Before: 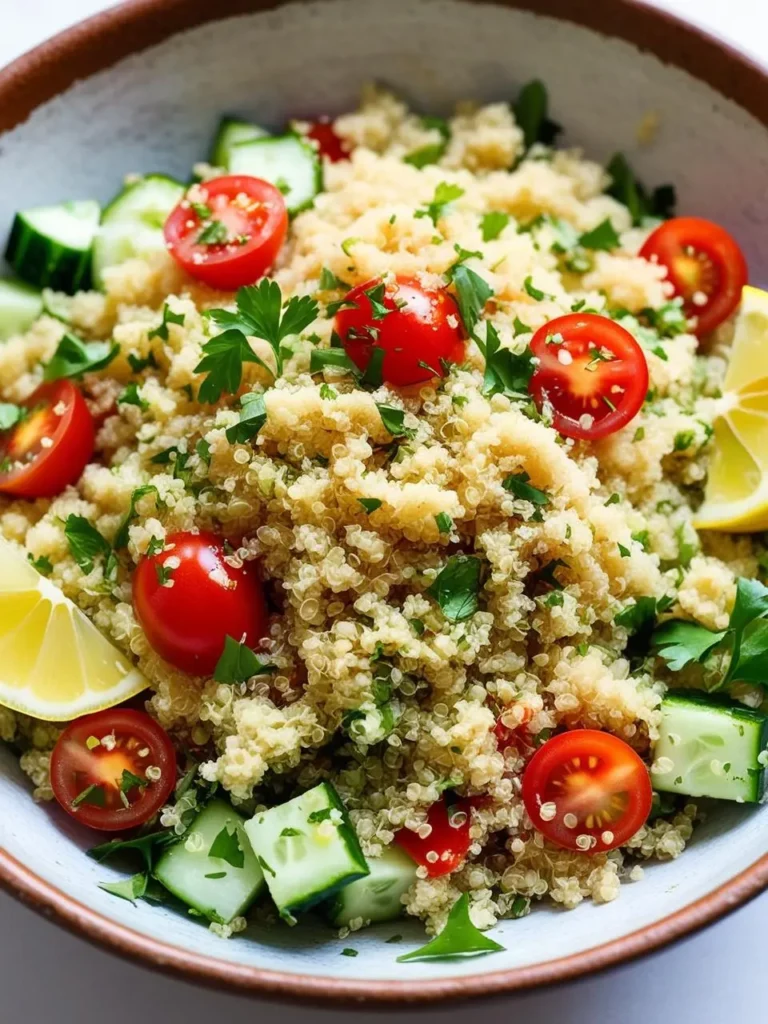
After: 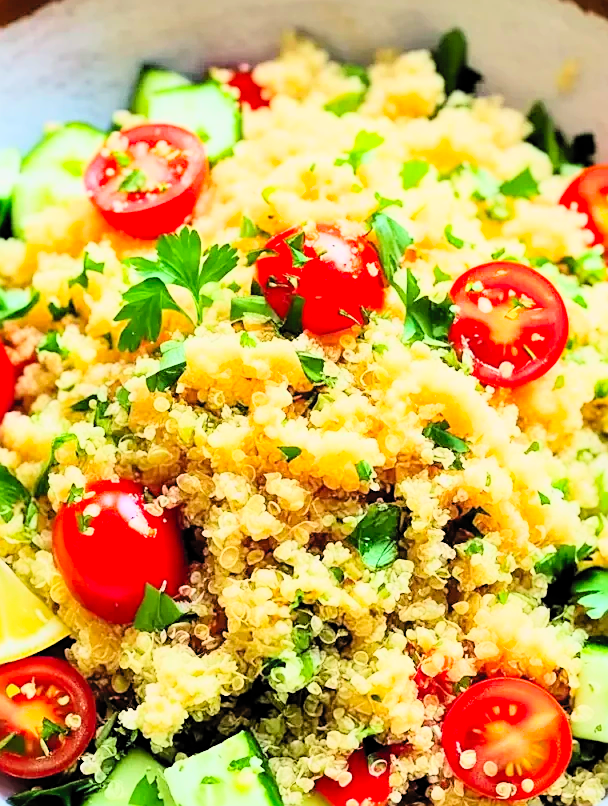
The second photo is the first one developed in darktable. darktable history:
tone equalizer: -8 EV -0.749 EV, -7 EV -0.699 EV, -6 EV -0.605 EV, -5 EV -0.417 EV, -3 EV 0.405 EV, -2 EV 0.6 EV, -1 EV 0.677 EV, +0 EV 0.753 EV
contrast brightness saturation: contrast 0.235, brightness 0.265, saturation 0.39
exposure: black level correction 0, exposure 0.498 EV, compensate highlight preservation false
sharpen: on, module defaults
crop and rotate: left 10.515%, top 5.155%, right 10.317%, bottom 16.045%
filmic rgb: middle gray luminance 29.97%, black relative exposure -9.03 EV, white relative exposure 6.99 EV, target black luminance 0%, hardness 2.94, latitude 1.22%, contrast 0.96, highlights saturation mix 4.77%, shadows ↔ highlights balance 12.36%, color science v6 (2022), iterations of high-quality reconstruction 0
